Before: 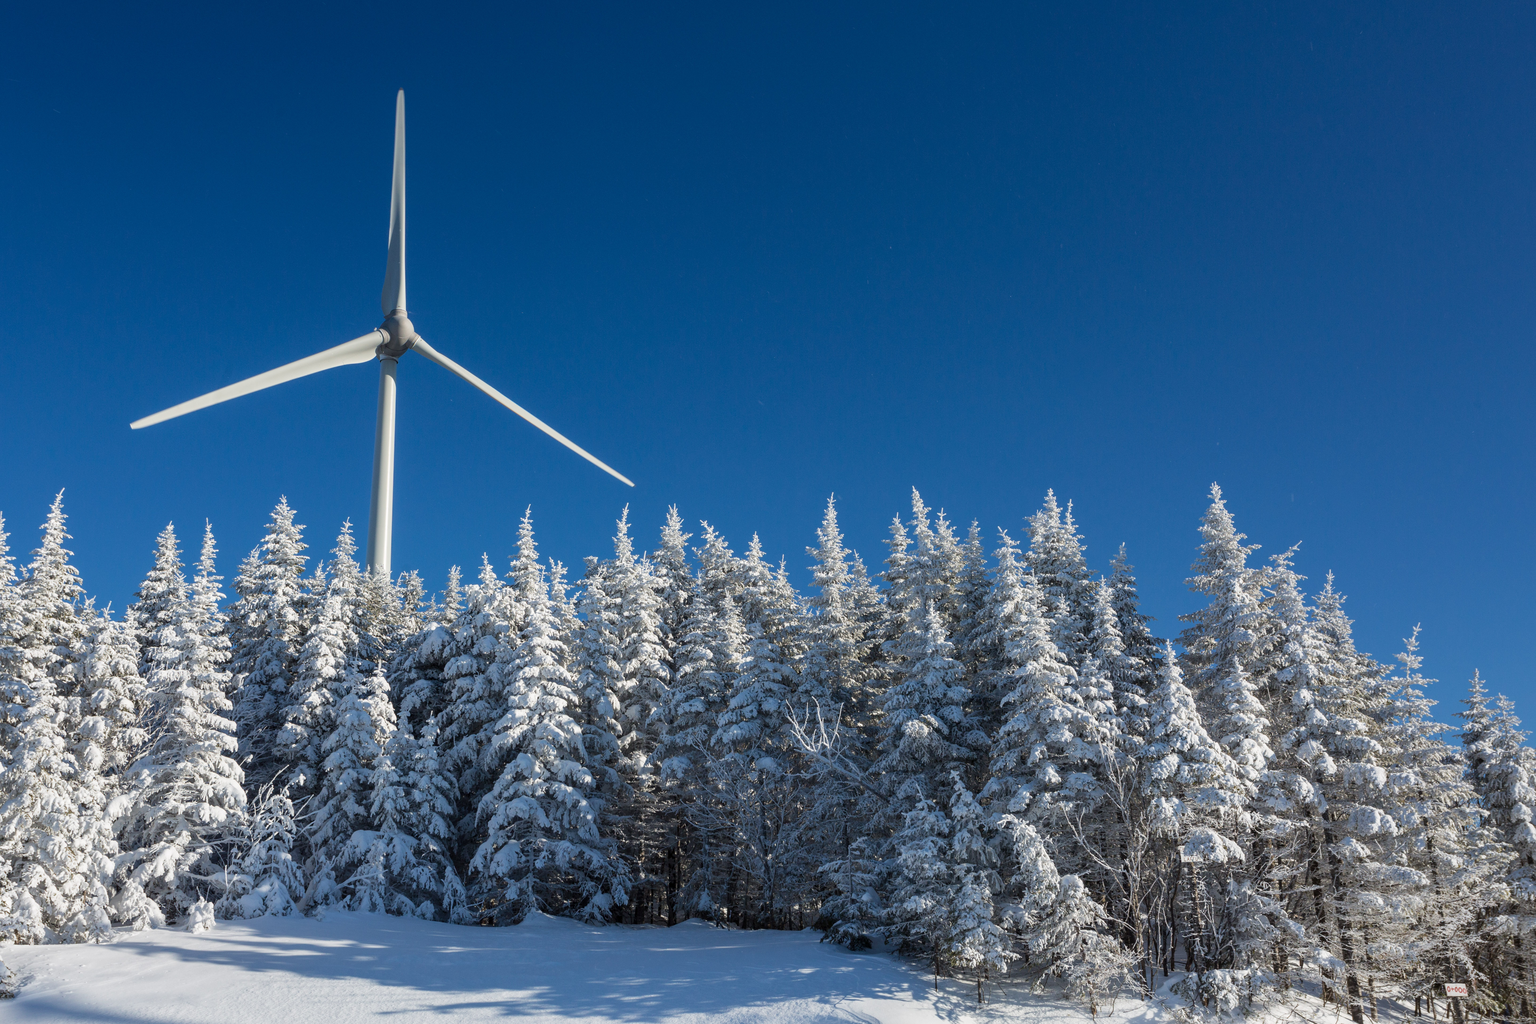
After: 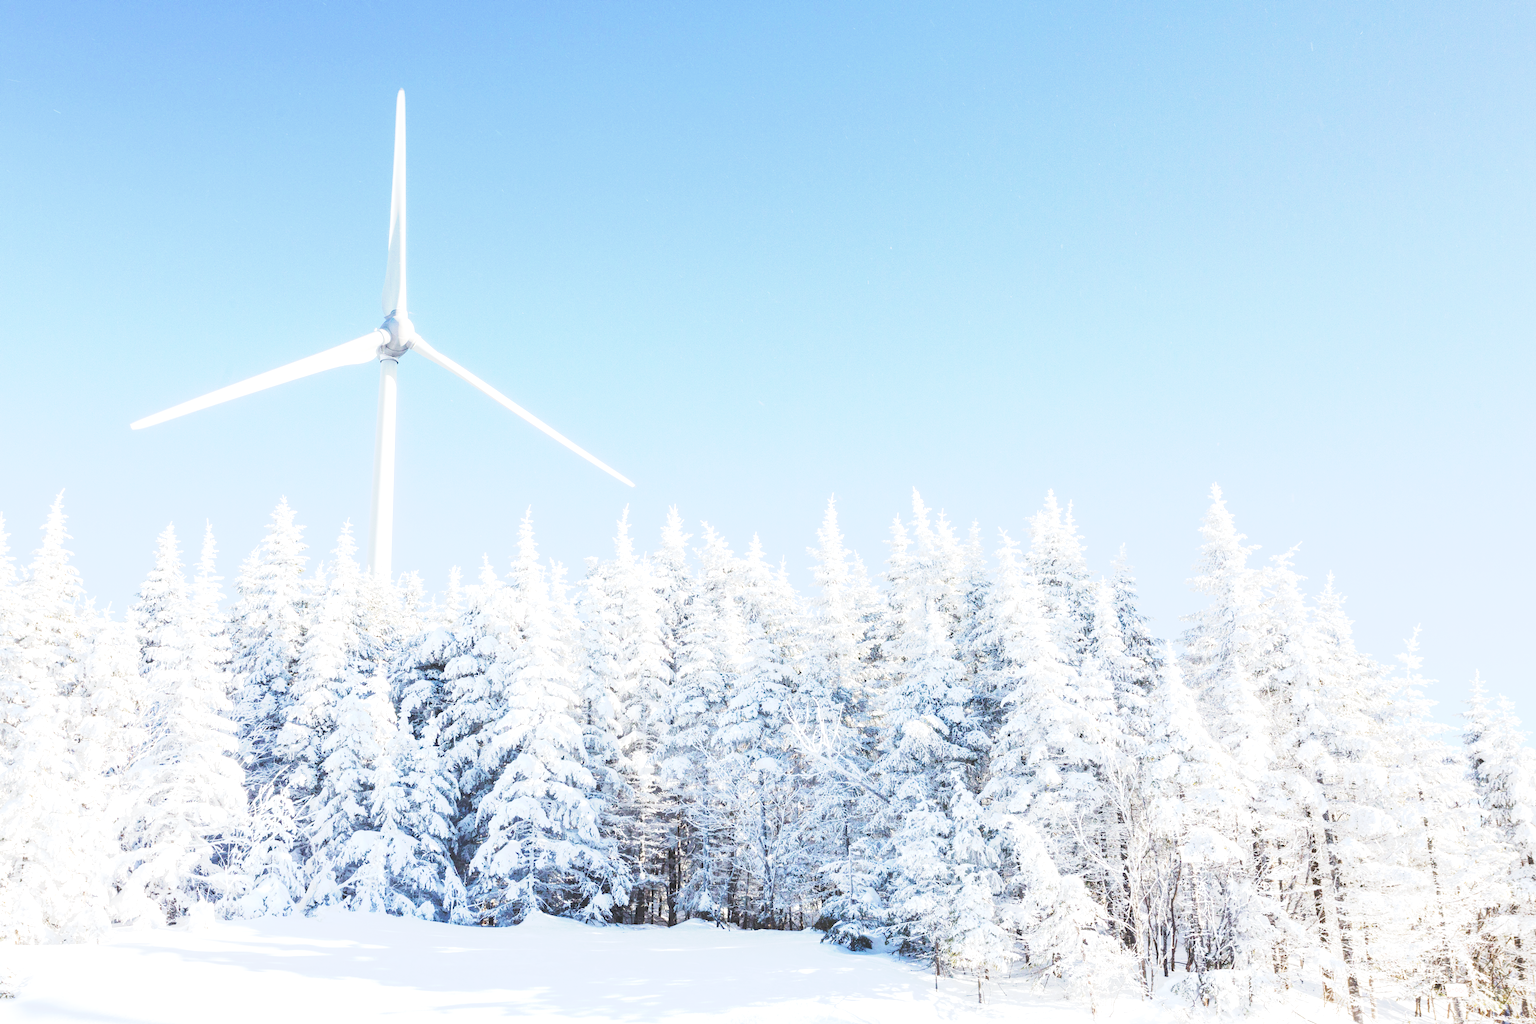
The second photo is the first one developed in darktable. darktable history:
exposure: black level correction 0, exposure 1.446 EV, compensate exposure bias true, compensate highlight preservation false
base curve: curves: ch0 [(0, 0) (0.028, 0.03) (0.121, 0.232) (0.46, 0.748) (0.859, 0.968) (1, 1)], preserve colors none
tone curve: curves: ch0 [(0, 0) (0.003, 0.195) (0.011, 0.161) (0.025, 0.21) (0.044, 0.24) (0.069, 0.254) (0.1, 0.283) (0.136, 0.347) (0.177, 0.412) (0.224, 0.455) (0.277, 0.531) (0.335, 0.606) (0.399, 0.679) (0.468, 0.748) (0.543, 0.814) (0.623, 0.876) (0.709, 0.927) (0.801, 0.949) (0.898, 0.962) (1, 1)], preserve colors none
